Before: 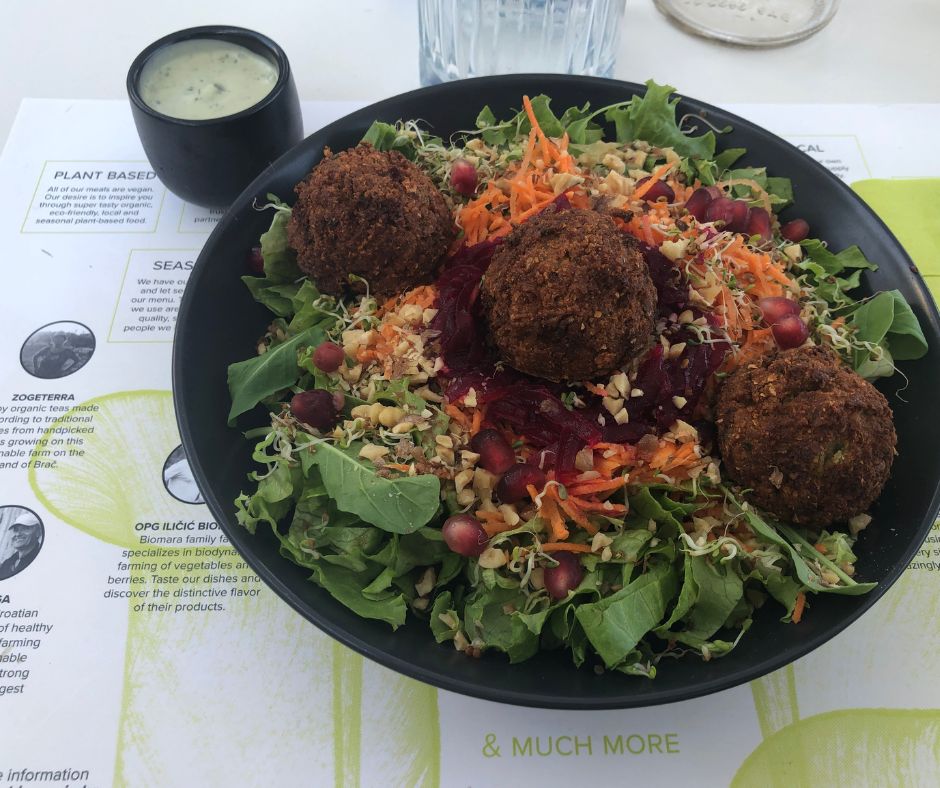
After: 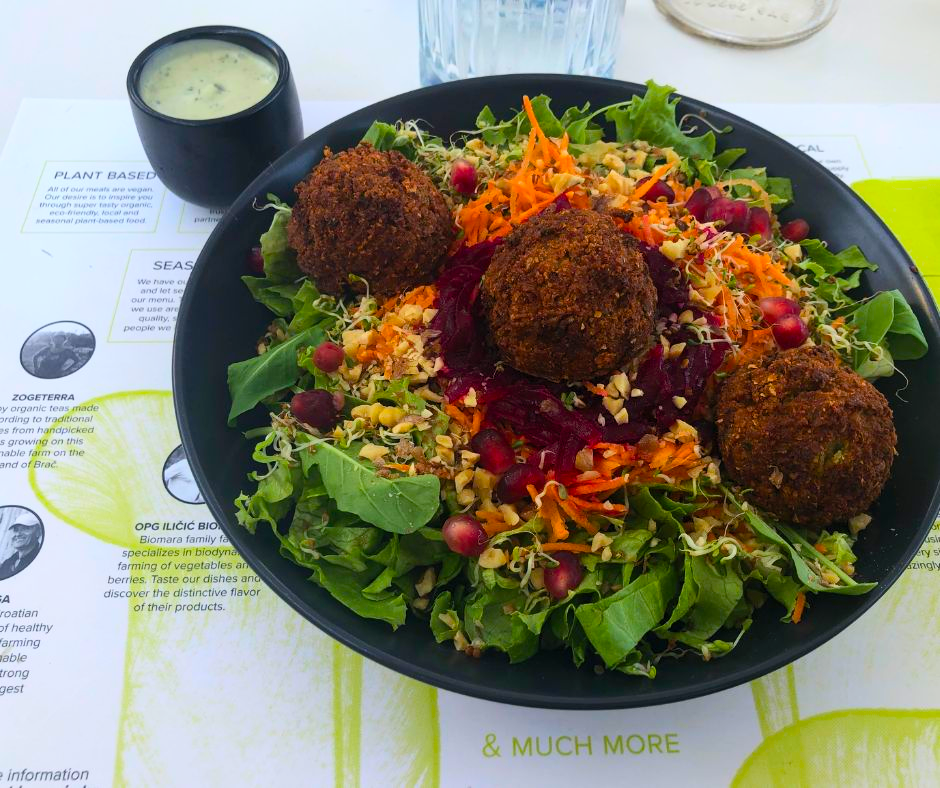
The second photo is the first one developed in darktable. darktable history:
color balance rgb: linear chroma grading › global chroma 15%, perceptual saturation grading › global saturation 30%
exposure: black level correction 0.001, exposure -0.2 EV, compensate highlight preservation false
contrast brightness saturation: contrast 0.2, brightness 0.16, saturation 0.22
